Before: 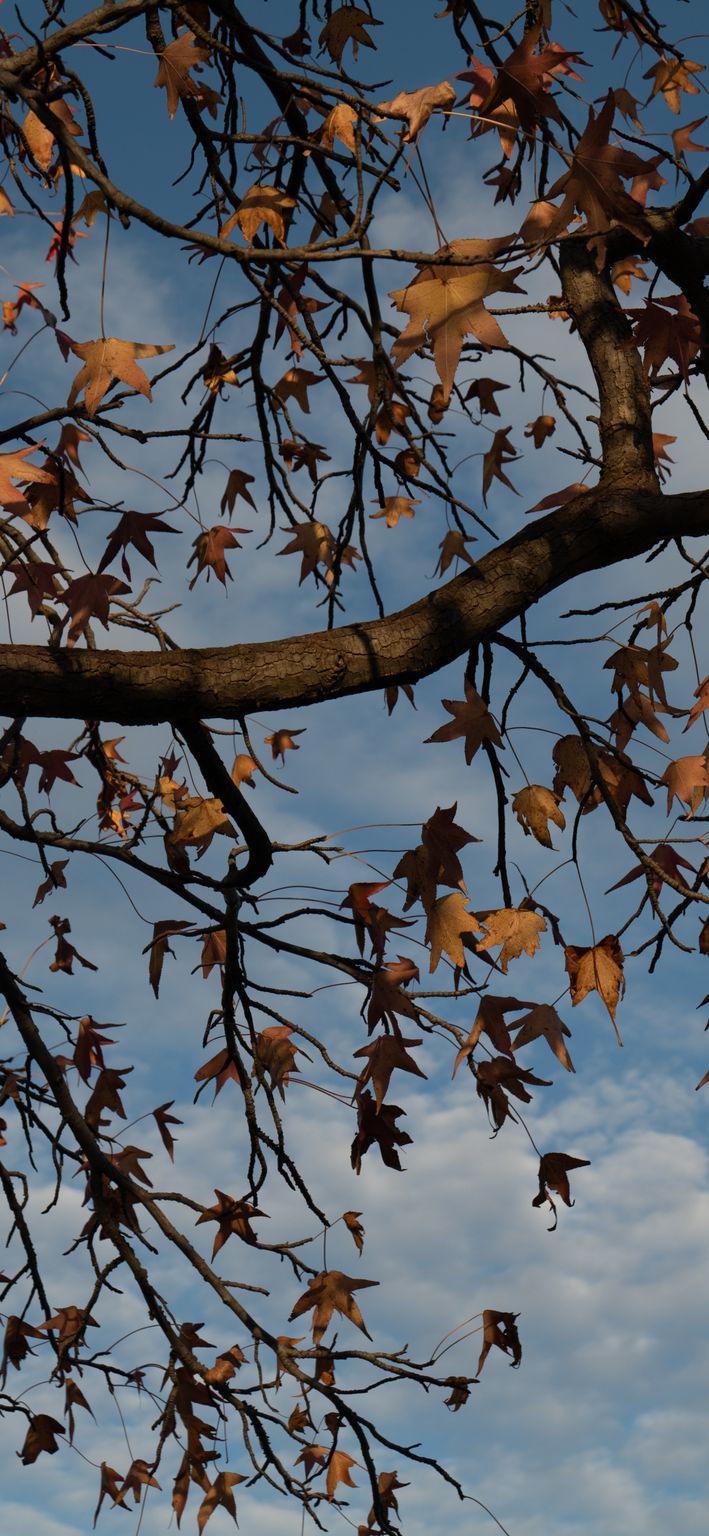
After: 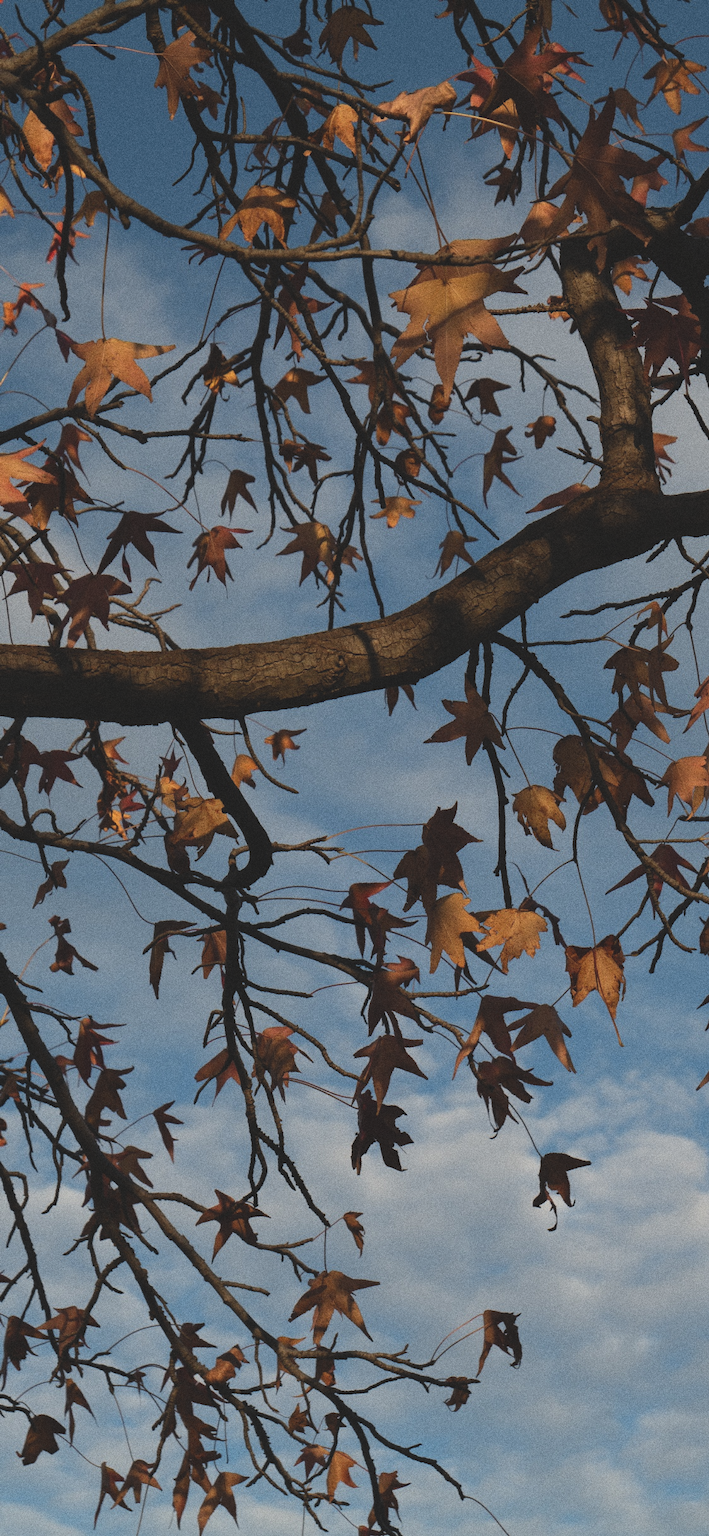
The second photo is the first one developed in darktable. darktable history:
grain: coarseness 0.09 ISO, strength 40%
exposure: black level correction -0.015, compensate highlight preservation false
sharpen: radius 2.883, amount 0.868, threshold 47.523
